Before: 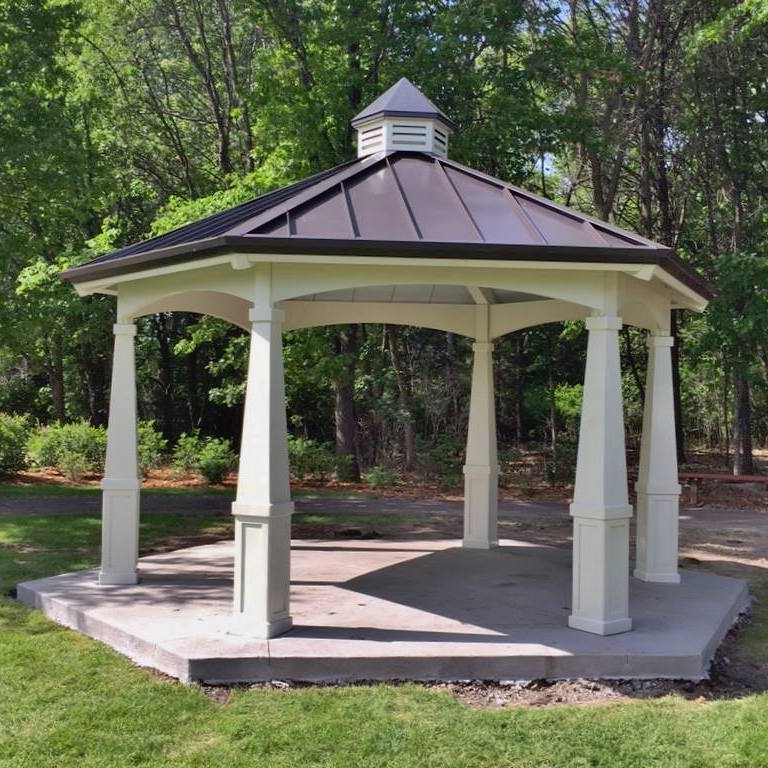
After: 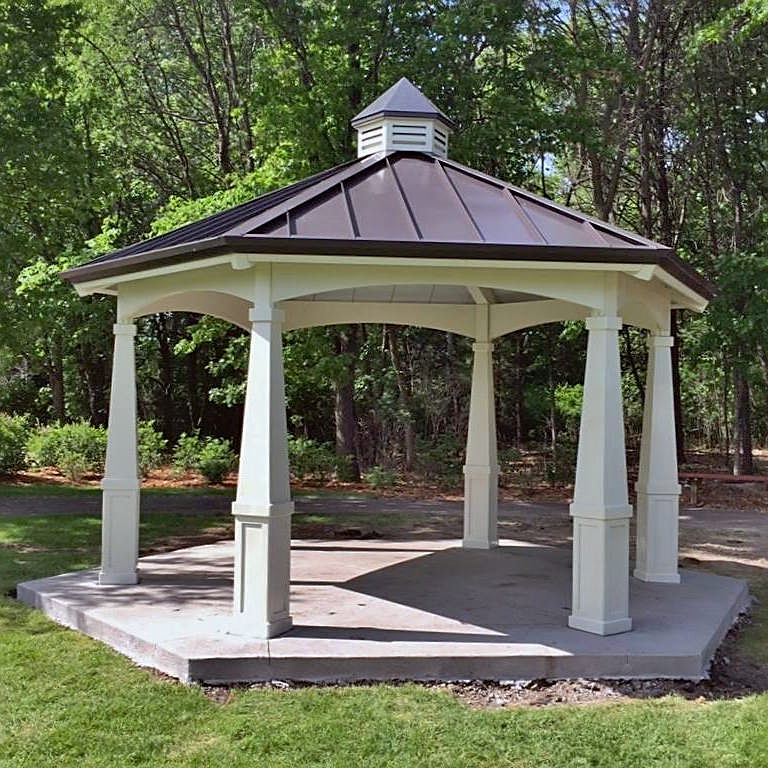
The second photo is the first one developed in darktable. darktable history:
color correction: highlights a* -2.9, highlights b* -2.78, shadows a* 2.33, shadows b* 2.78
sharpen: amount 0.559
